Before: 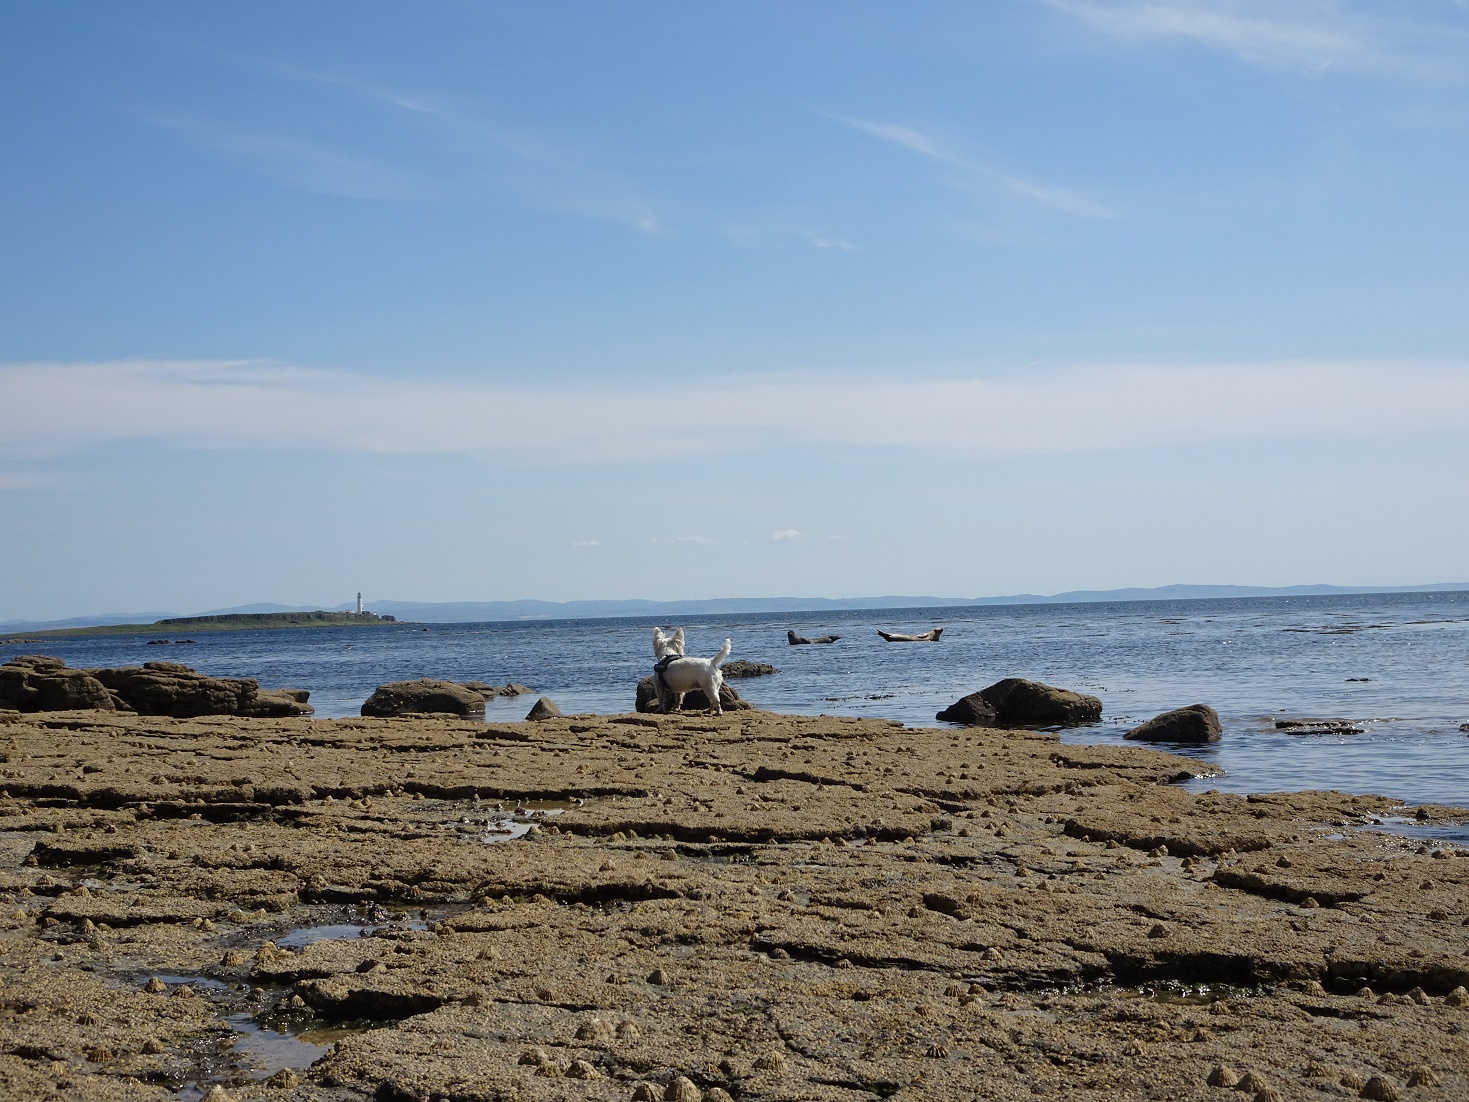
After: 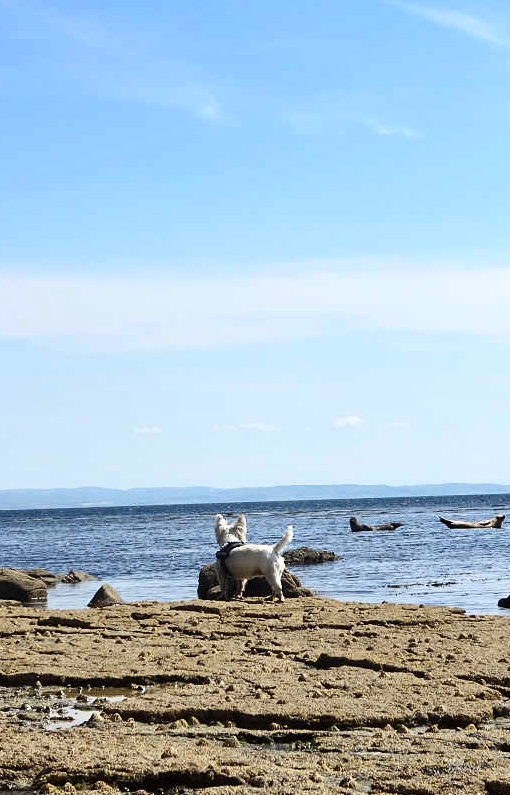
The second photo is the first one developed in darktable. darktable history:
exposure: black level correction 0.001, exposure 0.5 EV, compensate highlight preservation false
shadows and highlights: low approximation 0.01, soften with gaussian
contrast brightness saturation: contrast 0.239, brightness 0.091
crop and rotate: left 29.831%, top 10.324%, right 35.395%, bottom 17.449%
